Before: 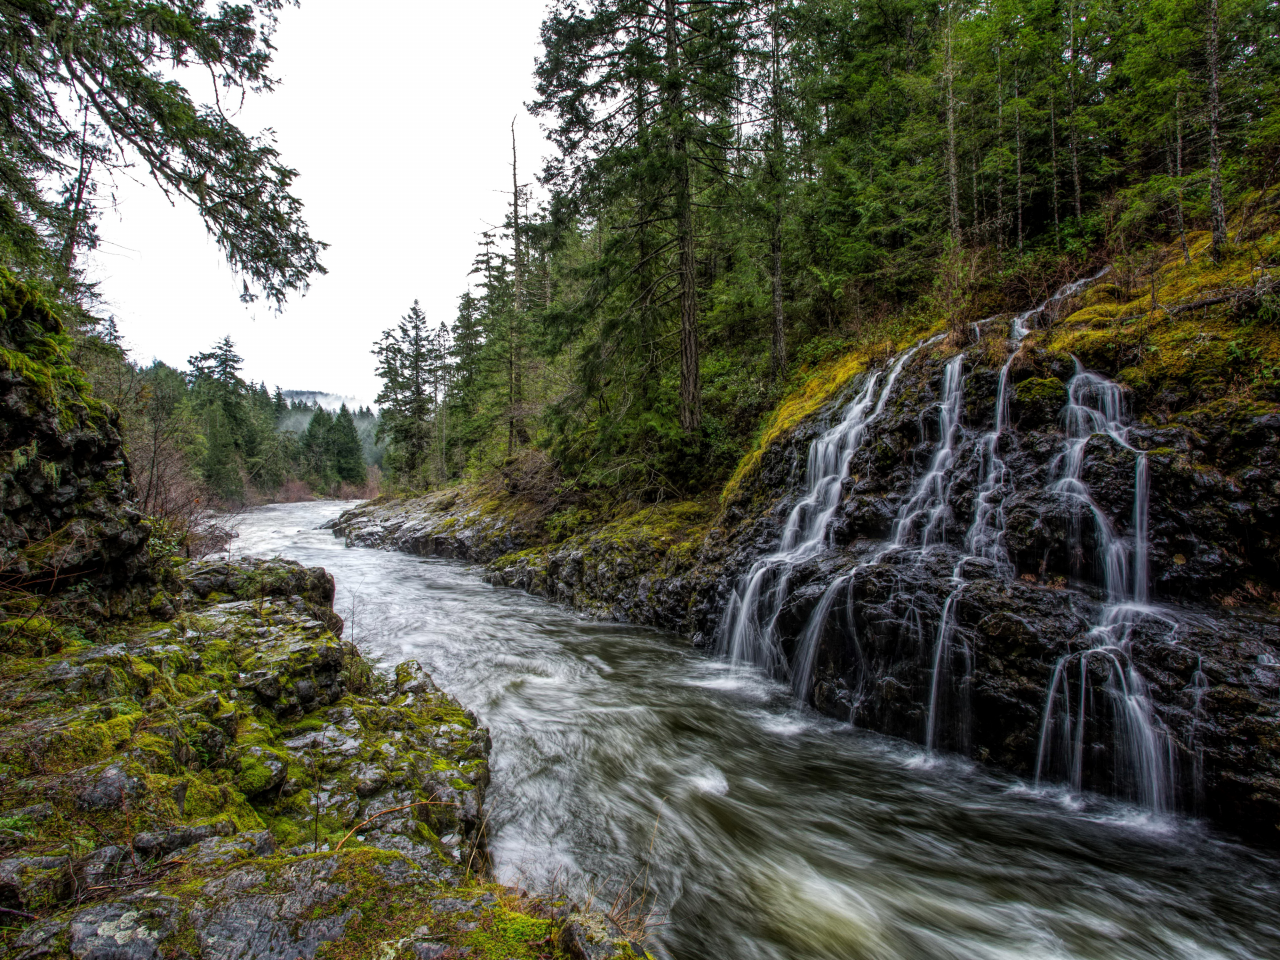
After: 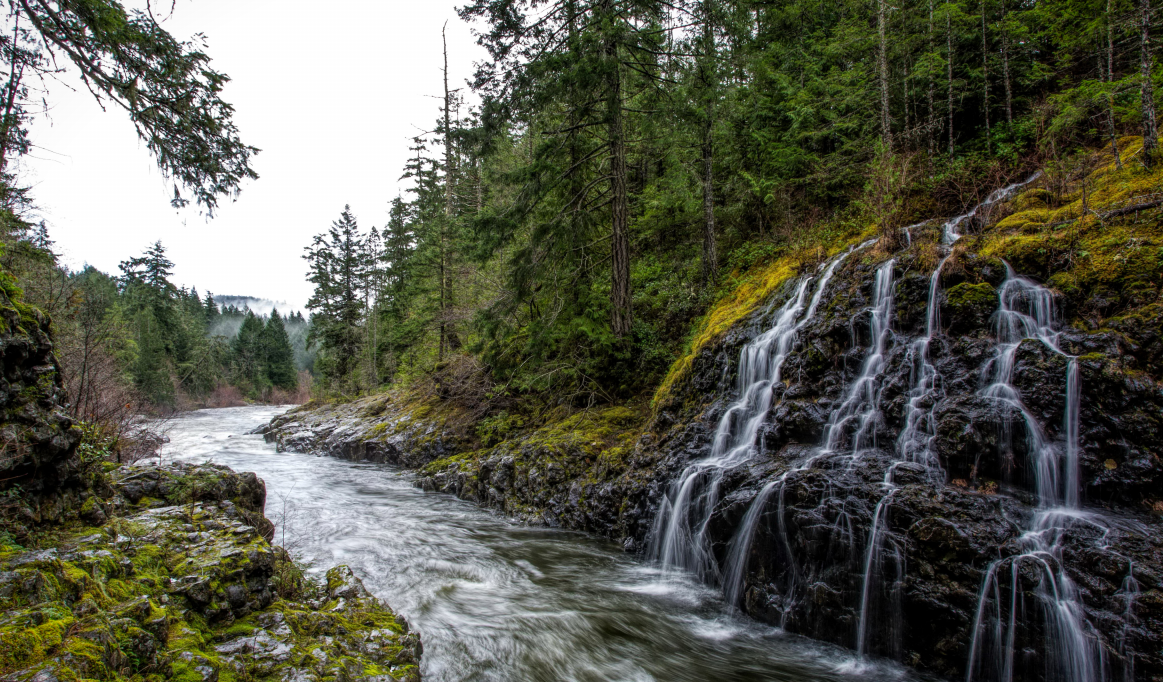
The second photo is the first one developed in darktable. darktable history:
vignetting: fall-off start 100.51%, brightness -0.238, saturation 0.151, width/height ratio 1.323
crop: left 5.396%, top 9.99%, right 3.669%, bottom 18.87%
